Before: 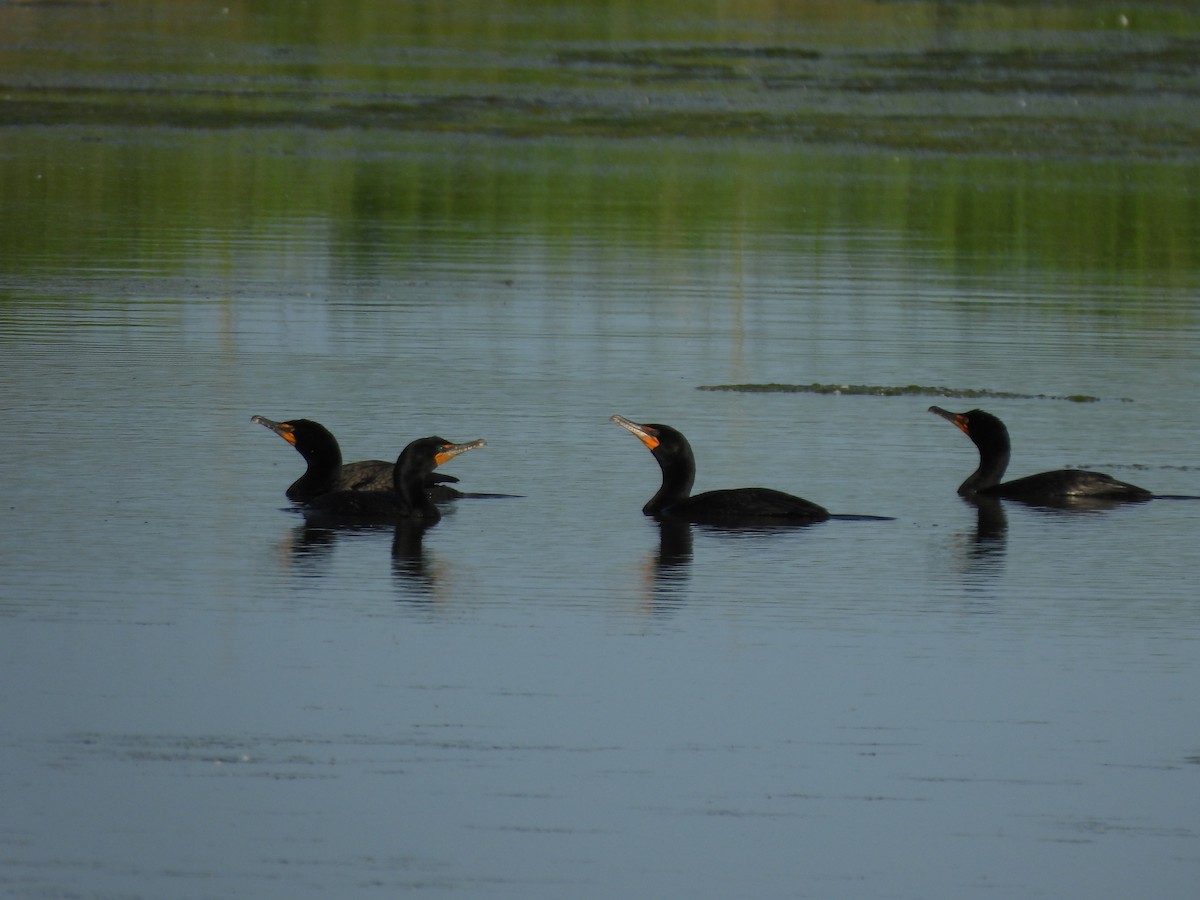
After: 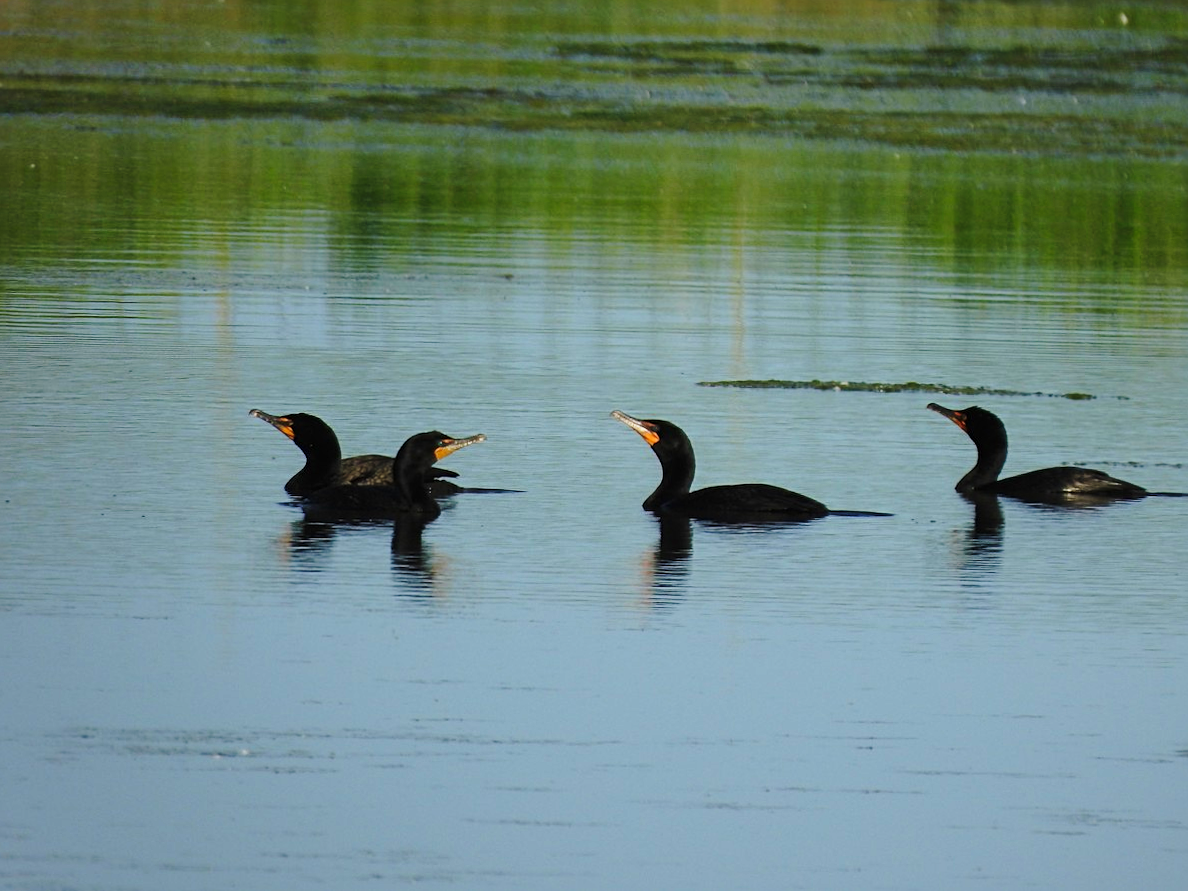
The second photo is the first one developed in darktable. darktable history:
sharpen: radius 2.167, amount 0.381, threshold 0
rotate and perspective: rotation 0.174°, lens shift (vertical) 0.013, lens shift (horizontal) 0.019, shear 0.001, automatic cropping original format, crop left 0.007, crop right 0.991, crop top 0.016, crop bottom 0.997
base curve: curves: ch0 [(0, 0) (0.028, 0.03) (0.121, 0.232) (0.46, 0.748) (0.859, 0.968) (1, 1)], preserve colors none
color zones: curves: ch1 [(0, 0.469) (0.01, 0.469) (0.12, 0.446) (0.248, 0.469) (0.5, 0.5) (0.748, 0.5) (0.99, 0.469) (1, 0.469)]
velvia: on, module defaults
